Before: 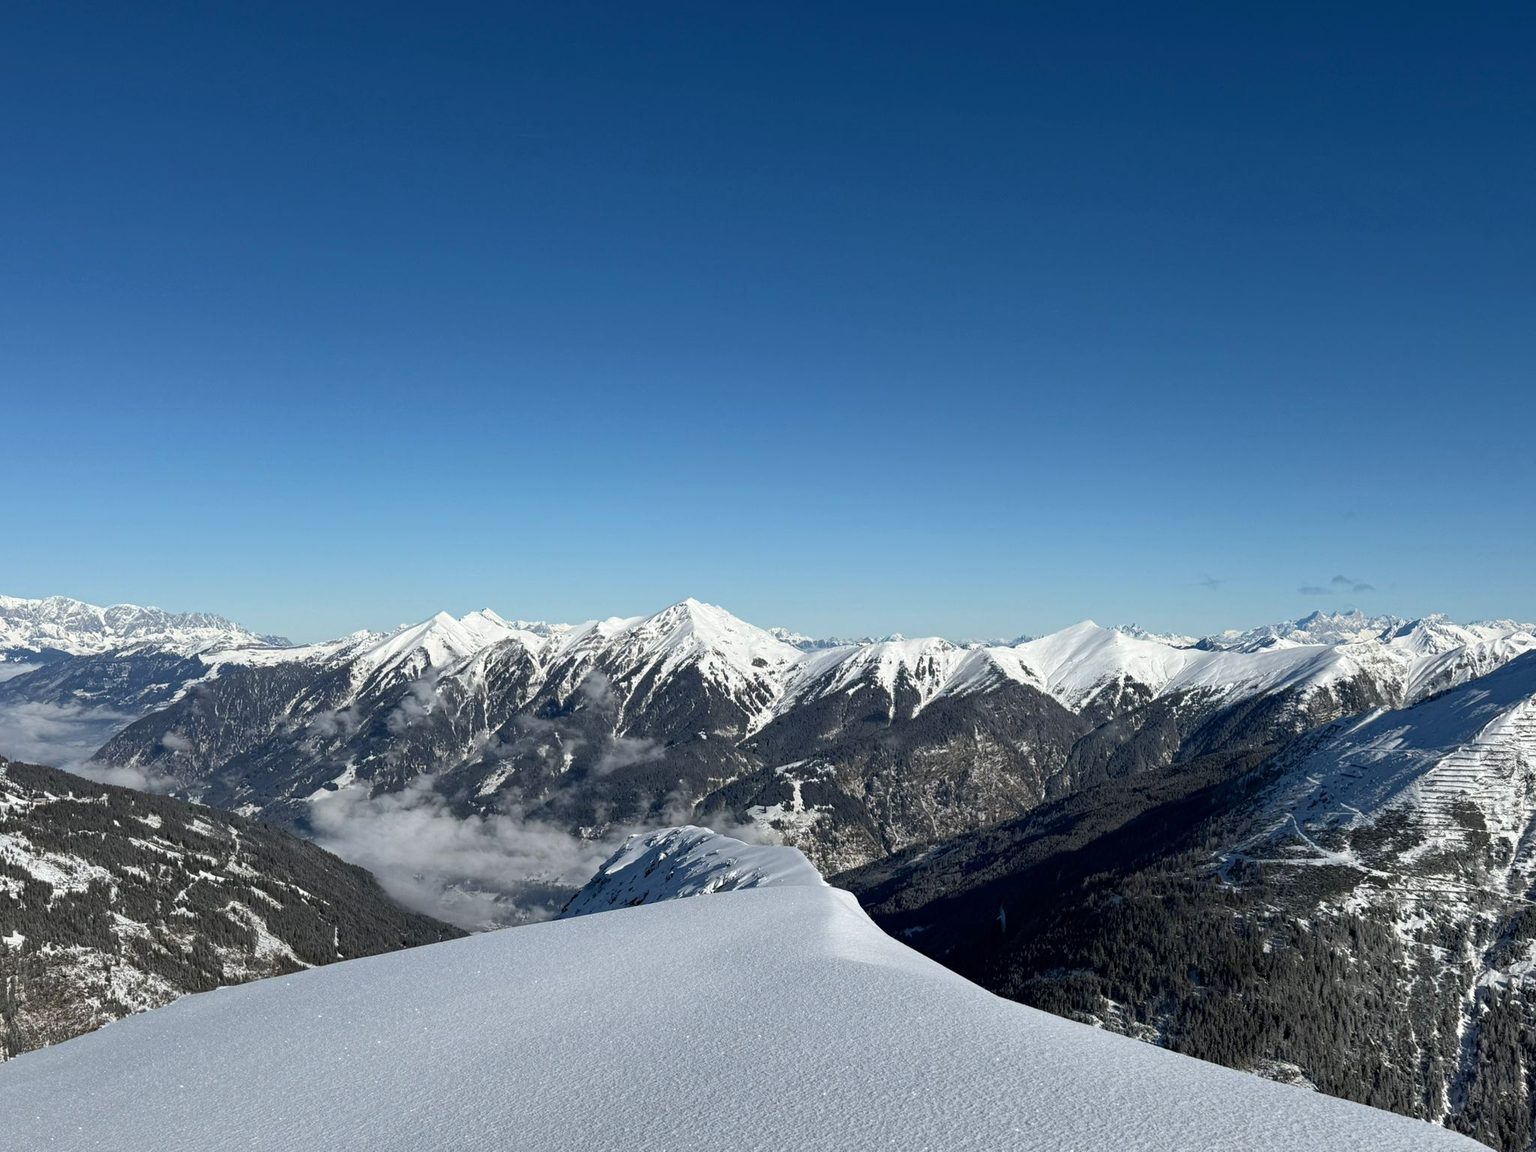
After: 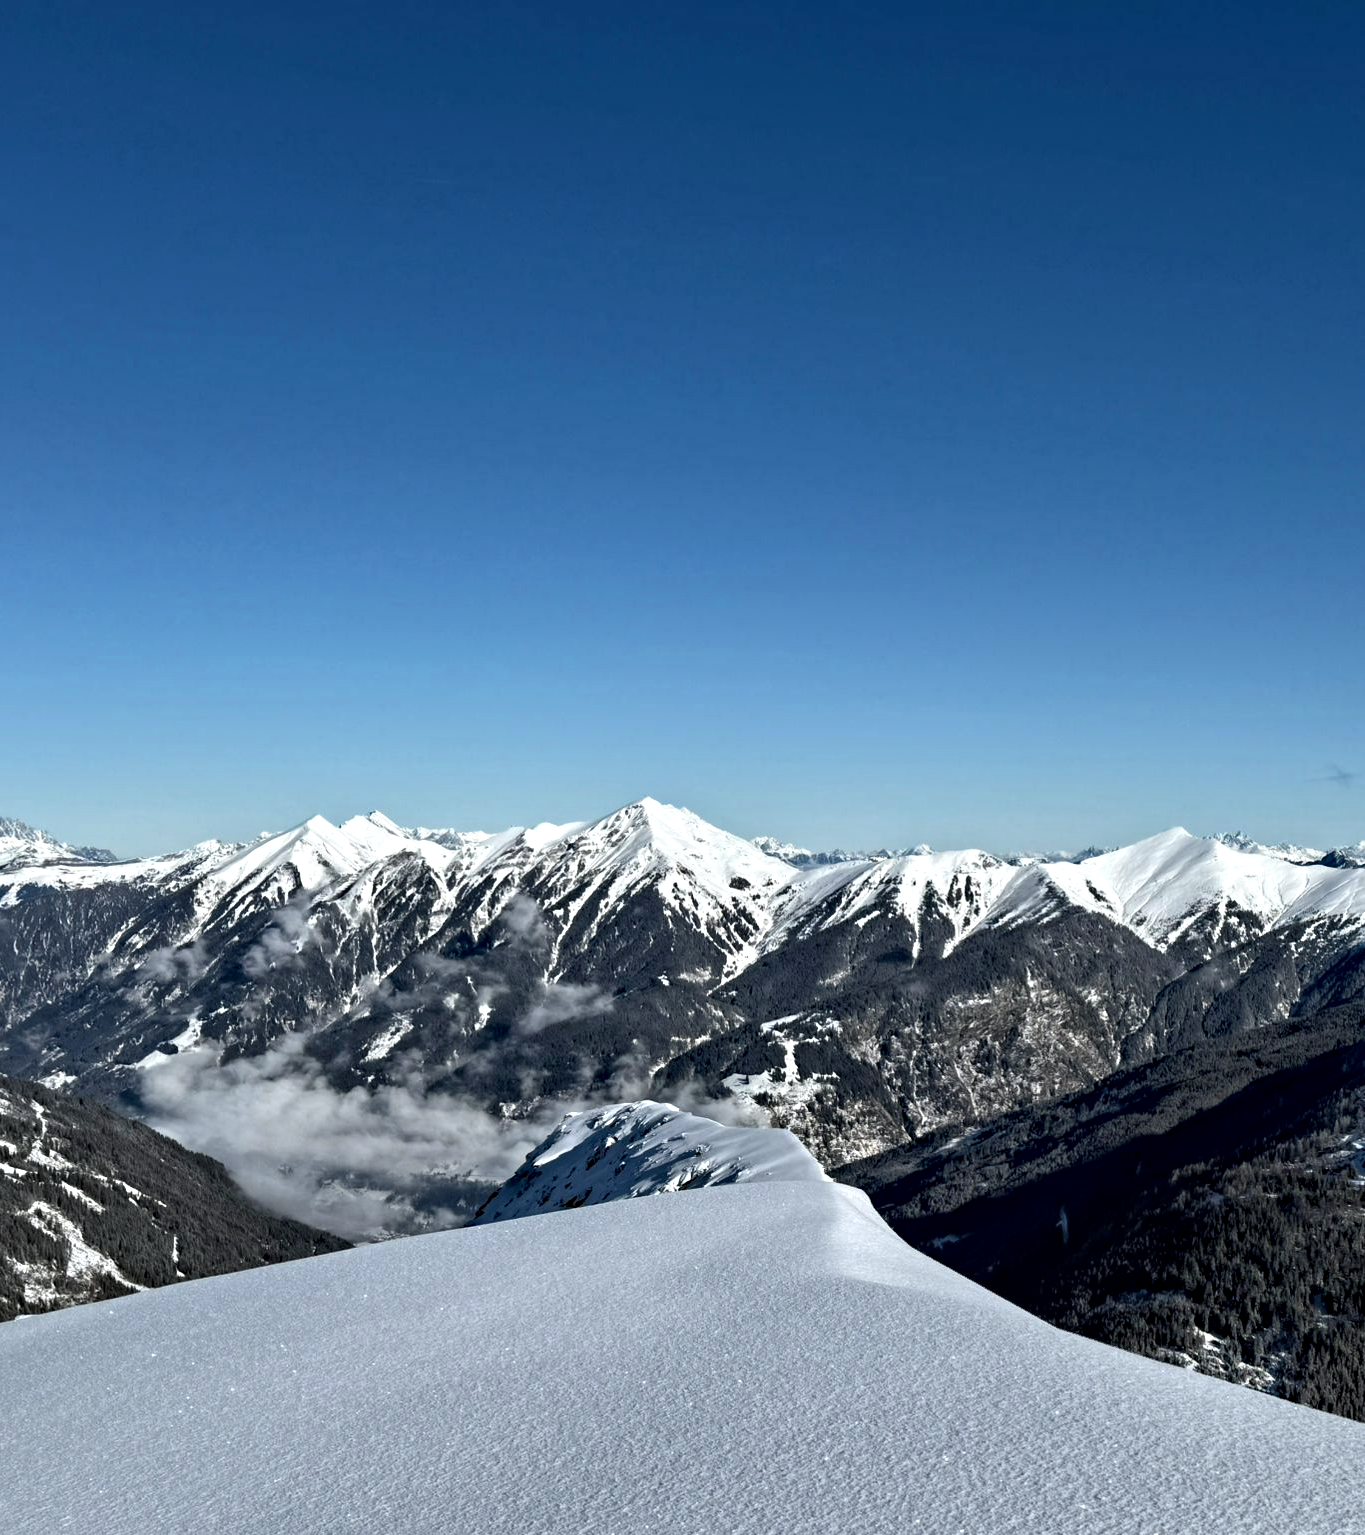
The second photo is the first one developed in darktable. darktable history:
crop and rotate: left 13.342%, right 19.991%
contrast equalizer: y [[0.511, 0.558, 0.631, 0.632, 0.559, 0.512], [0.5 ×6], [0.5 ×6], [0 ×6], [0 ×6]]
white balance: red 0.982, blue 1.018
